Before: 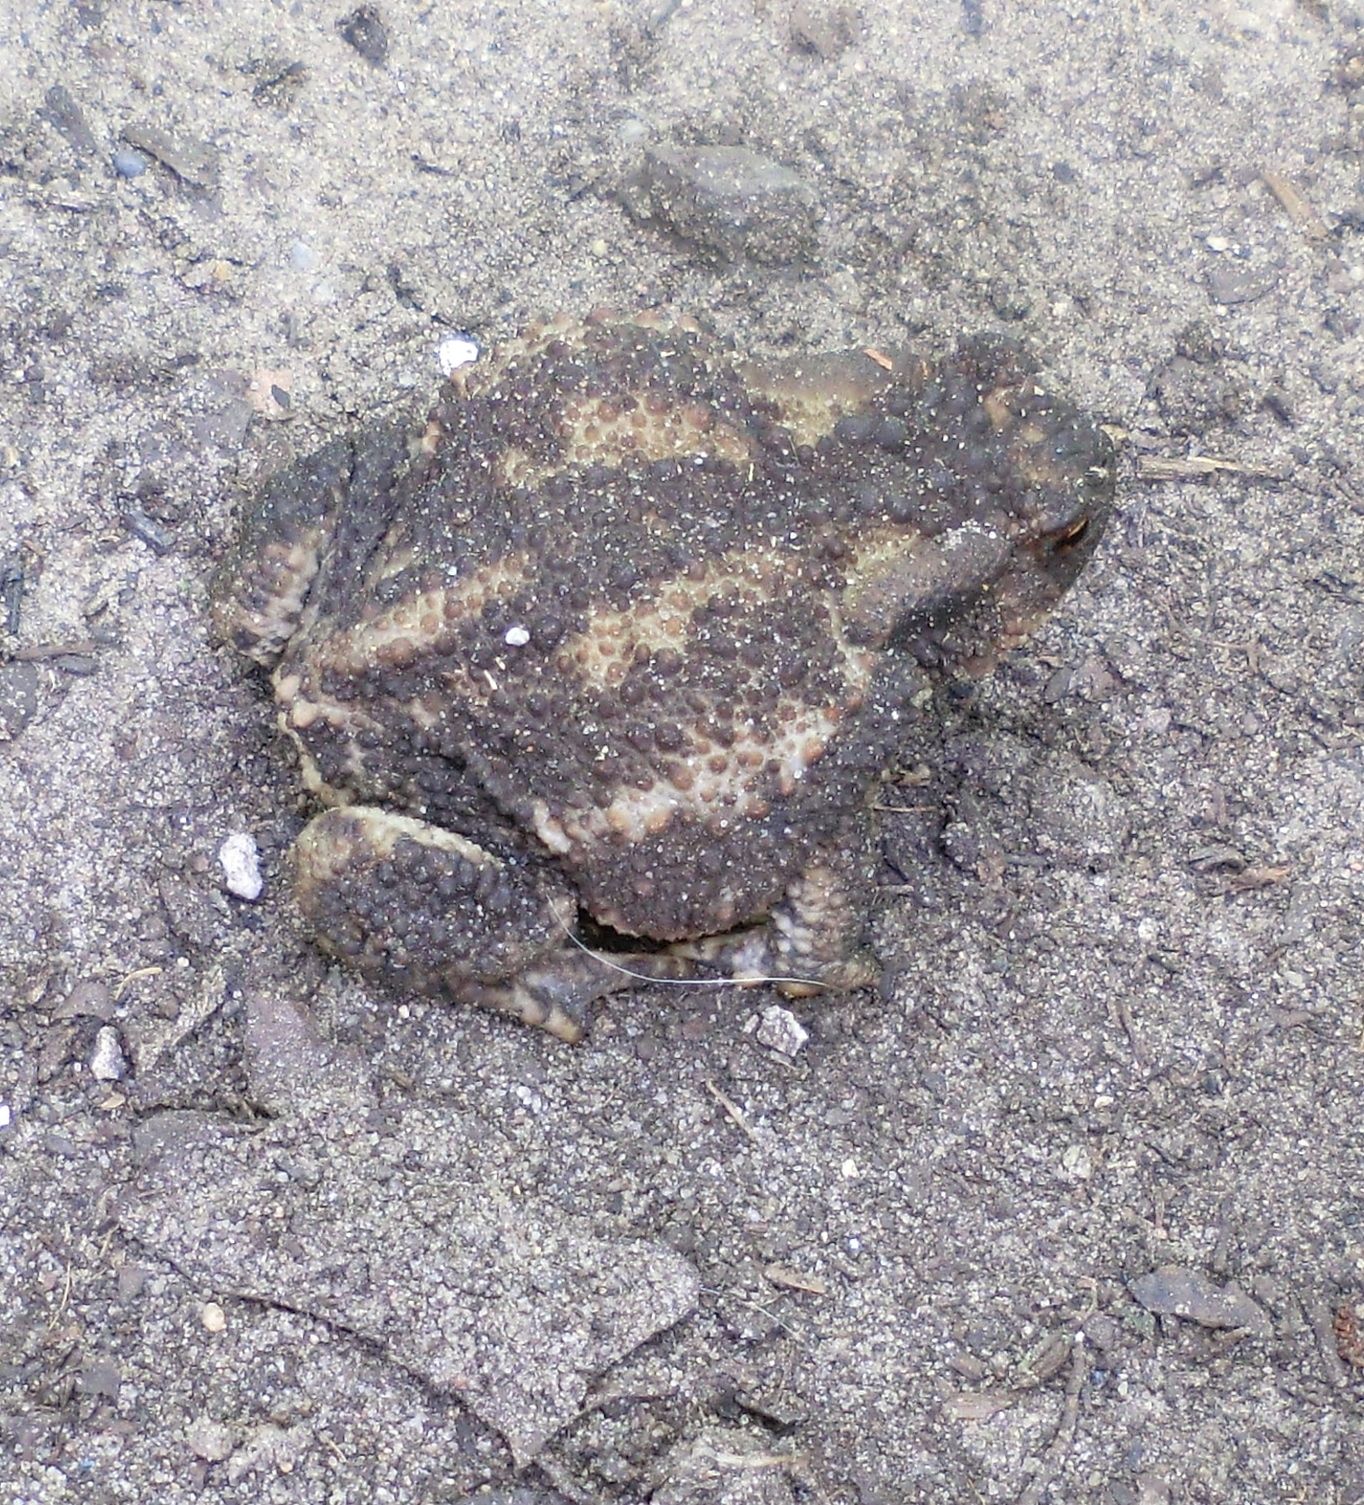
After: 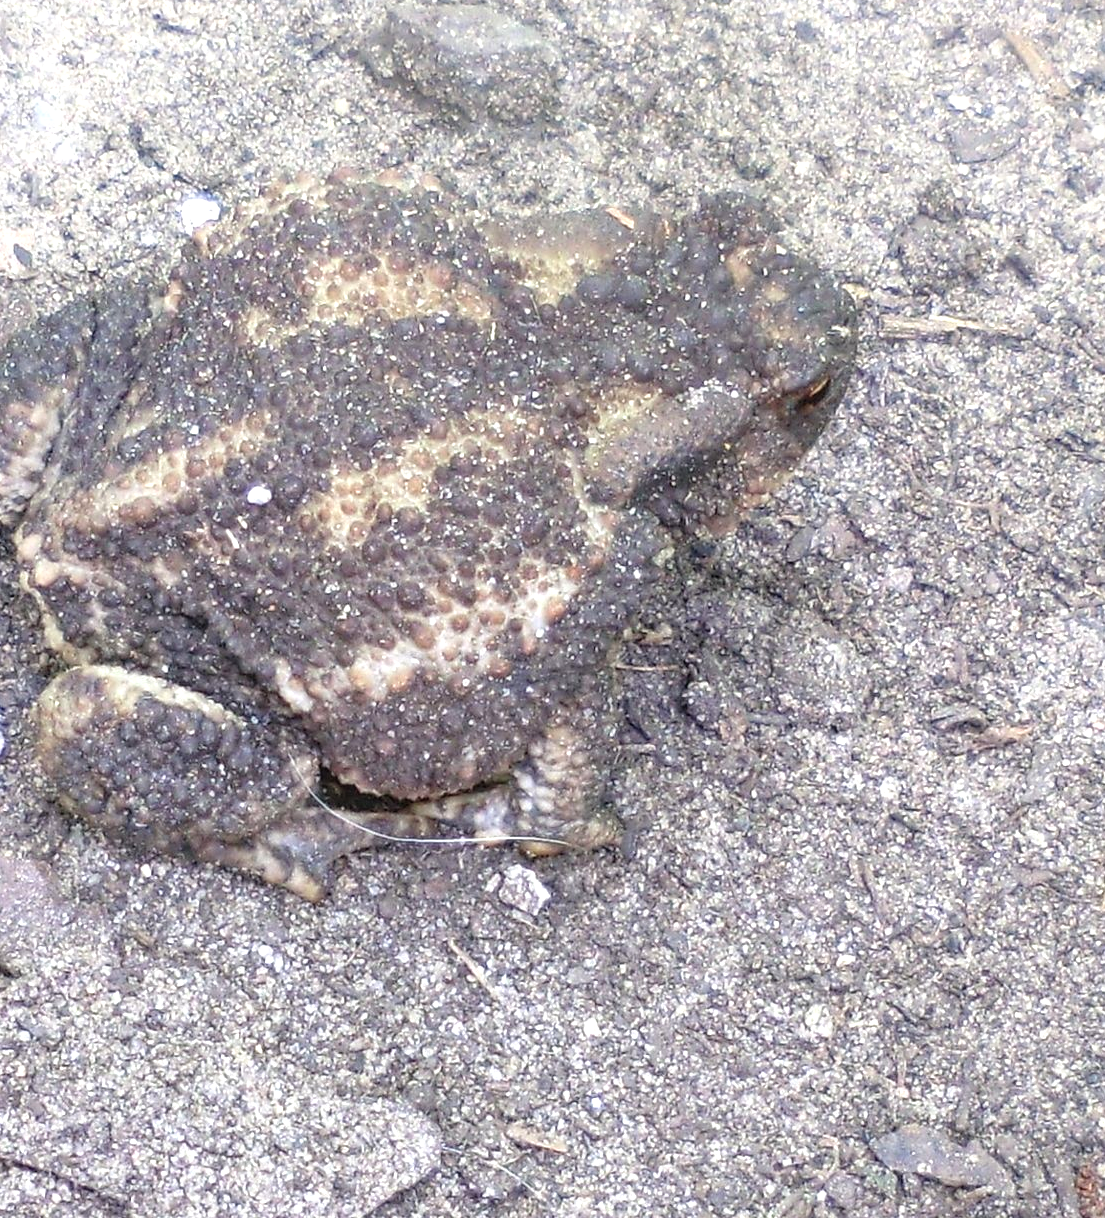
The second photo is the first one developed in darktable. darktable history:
exposure: exposure 0.506 EV, compensate exposure bias true, compensate highlight preservation false
crop: left 18.977%, top 9.417%, right 0%, bottom 9.632%
local contrast: detail 109%
